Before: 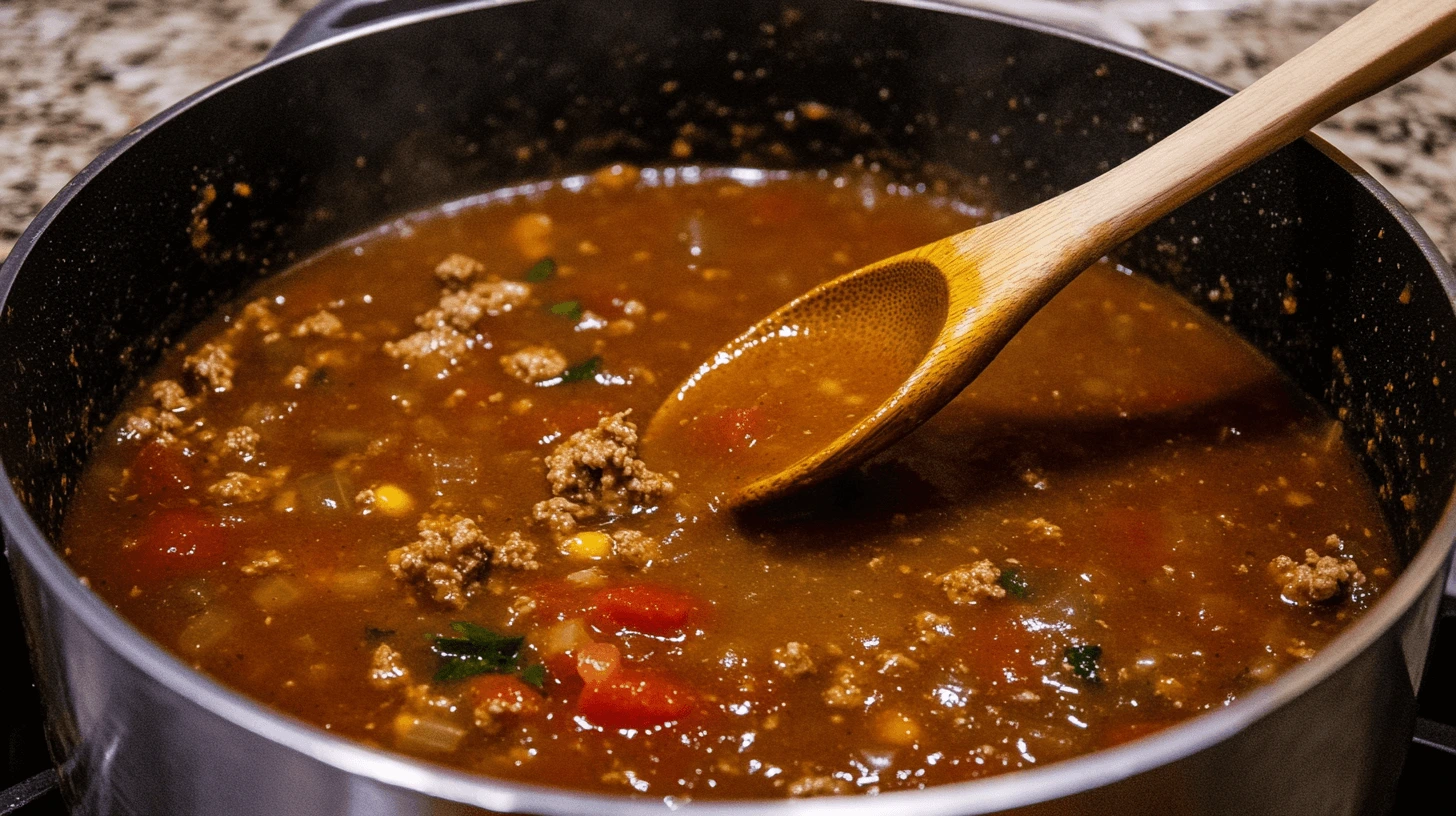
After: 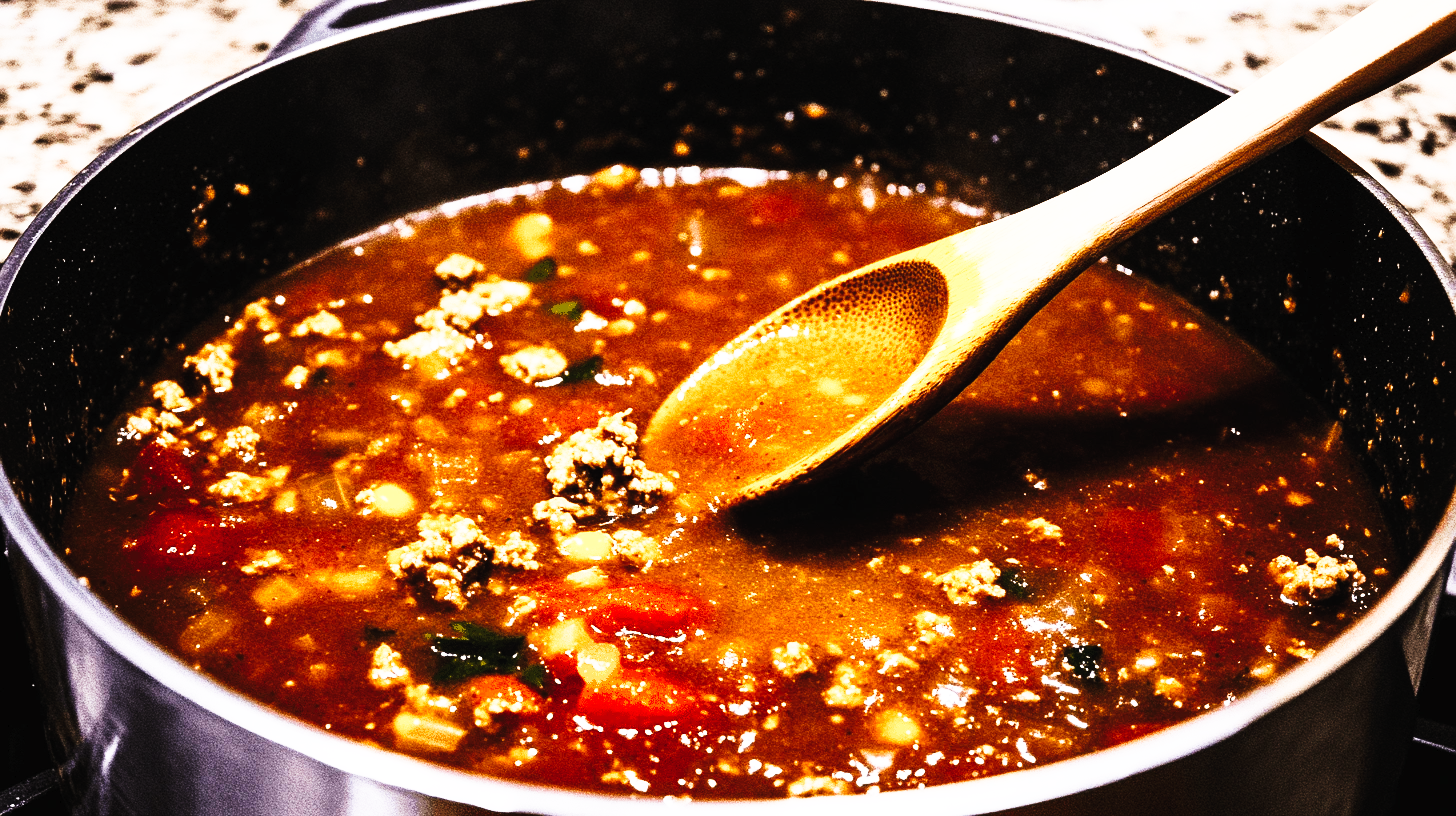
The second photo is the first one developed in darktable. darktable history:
tone curve: curves: ch0 [(0, 0) (0.003, 0.006) (0.011, 0.008) (0.025, 0.011) (0.044, 0.015) (0.069, 0.019) (0.1, 0.023) (0.136, 0.03) (0.177, 0.042) (0.224, 0.065) (0.277, 0.103) (0.335, 0.177) (0.399, 0.294) (0.468, 0.463) (0.543, 0.639) (0.623, 0.805) (0.709, 0.909) (0.801, 0.967) (0.898, 0.989) (1, 1)], preserve colors none
contrast brightness saturation: contrast 0.448, brightness 0.561, saturation -0.194
